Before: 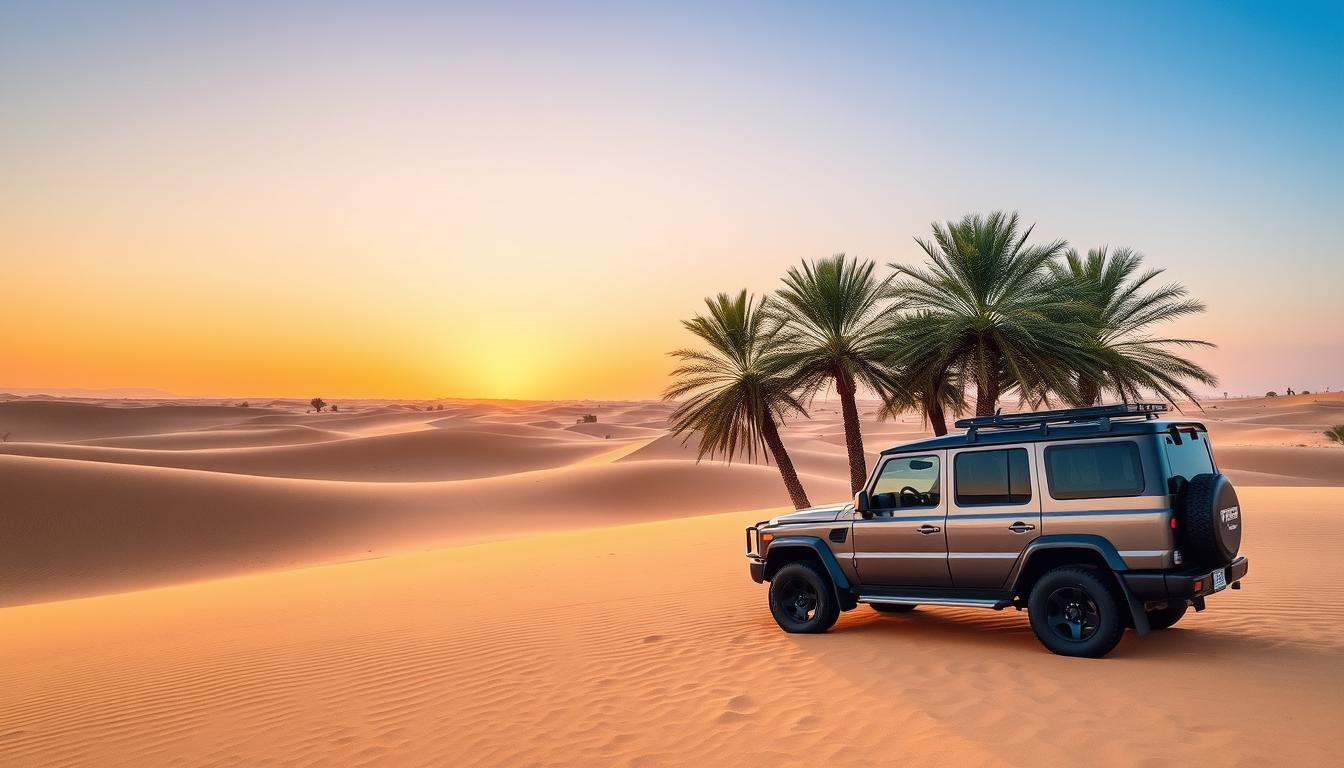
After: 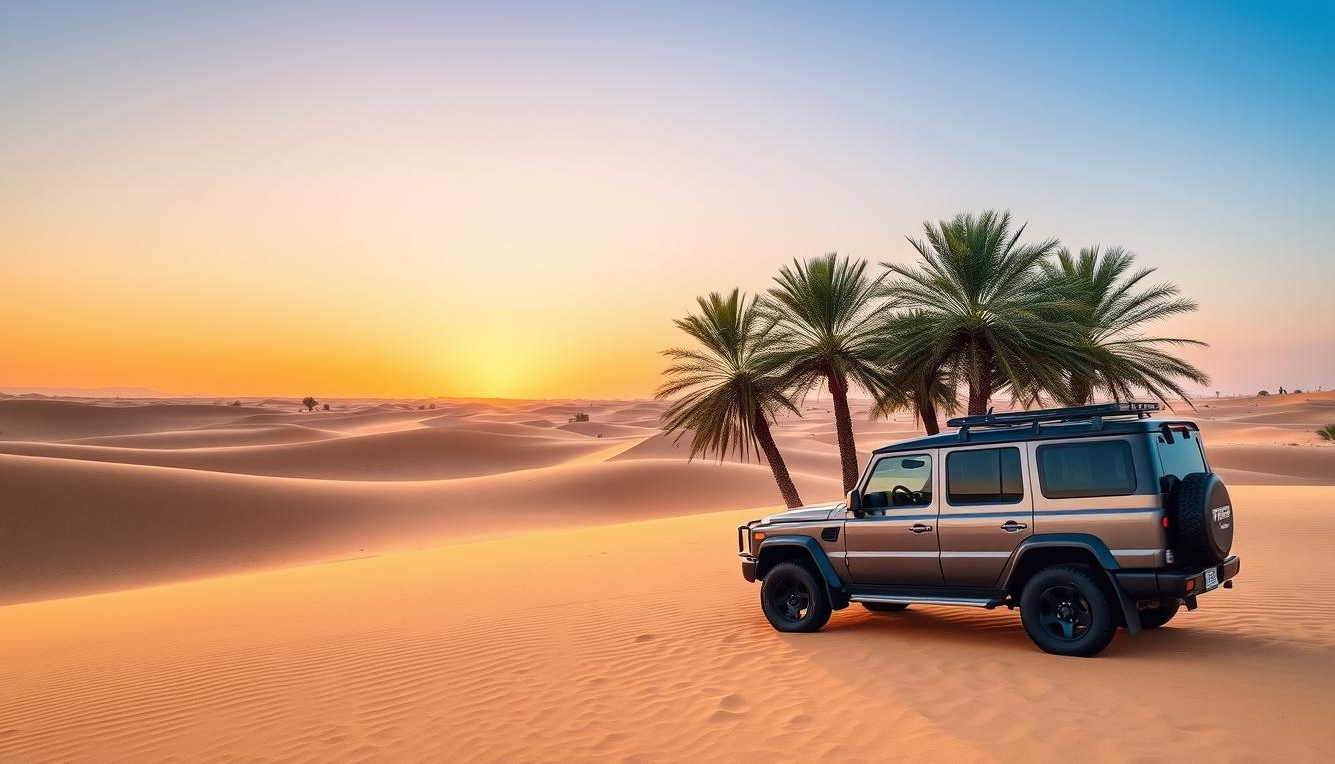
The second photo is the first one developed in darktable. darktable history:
crop and rotate: left 0.614%, top 0.179%, bottom 0.309%
base curve: exposure shift 0, preserve colors none
